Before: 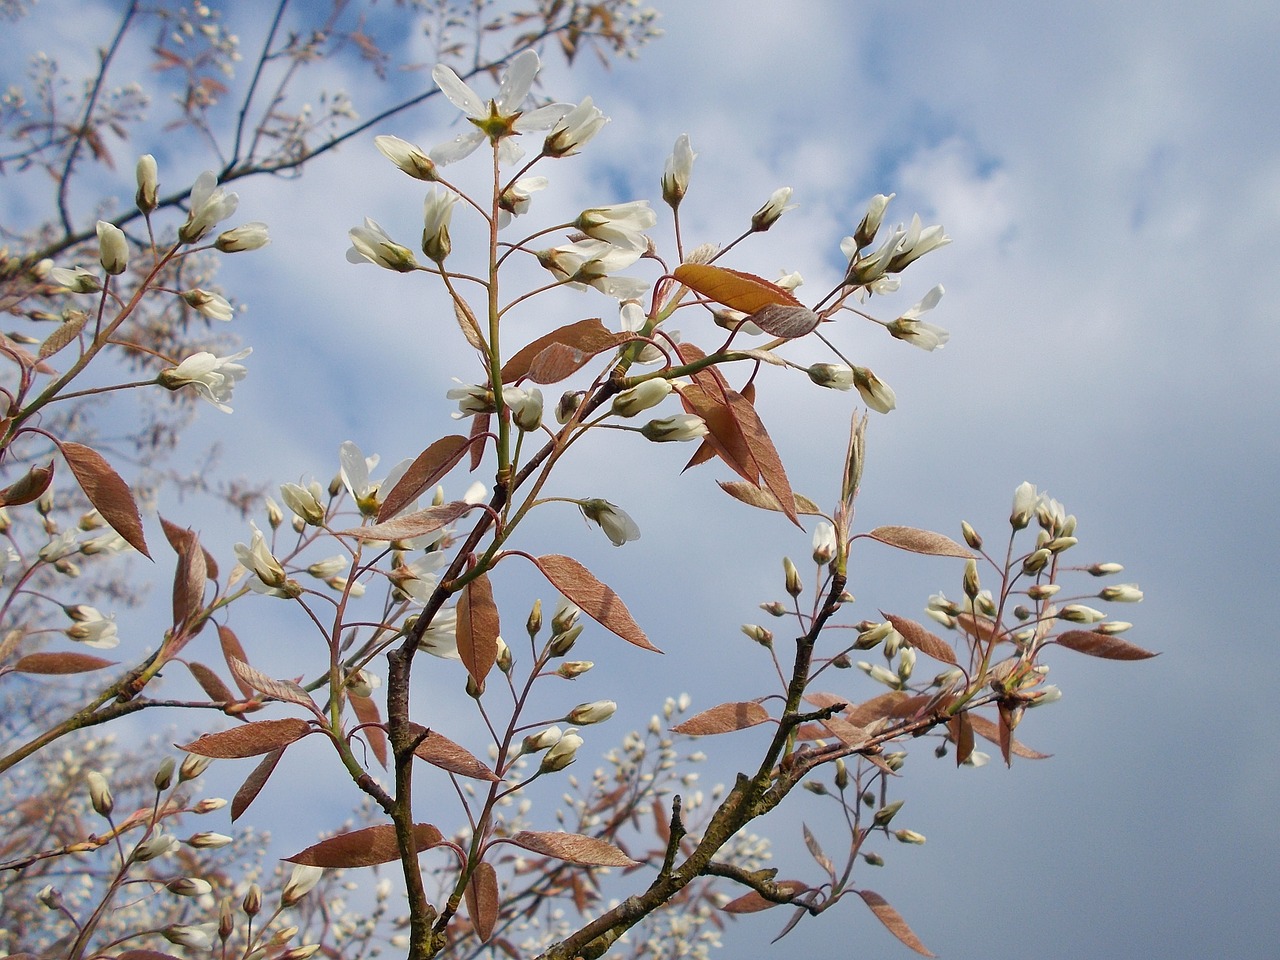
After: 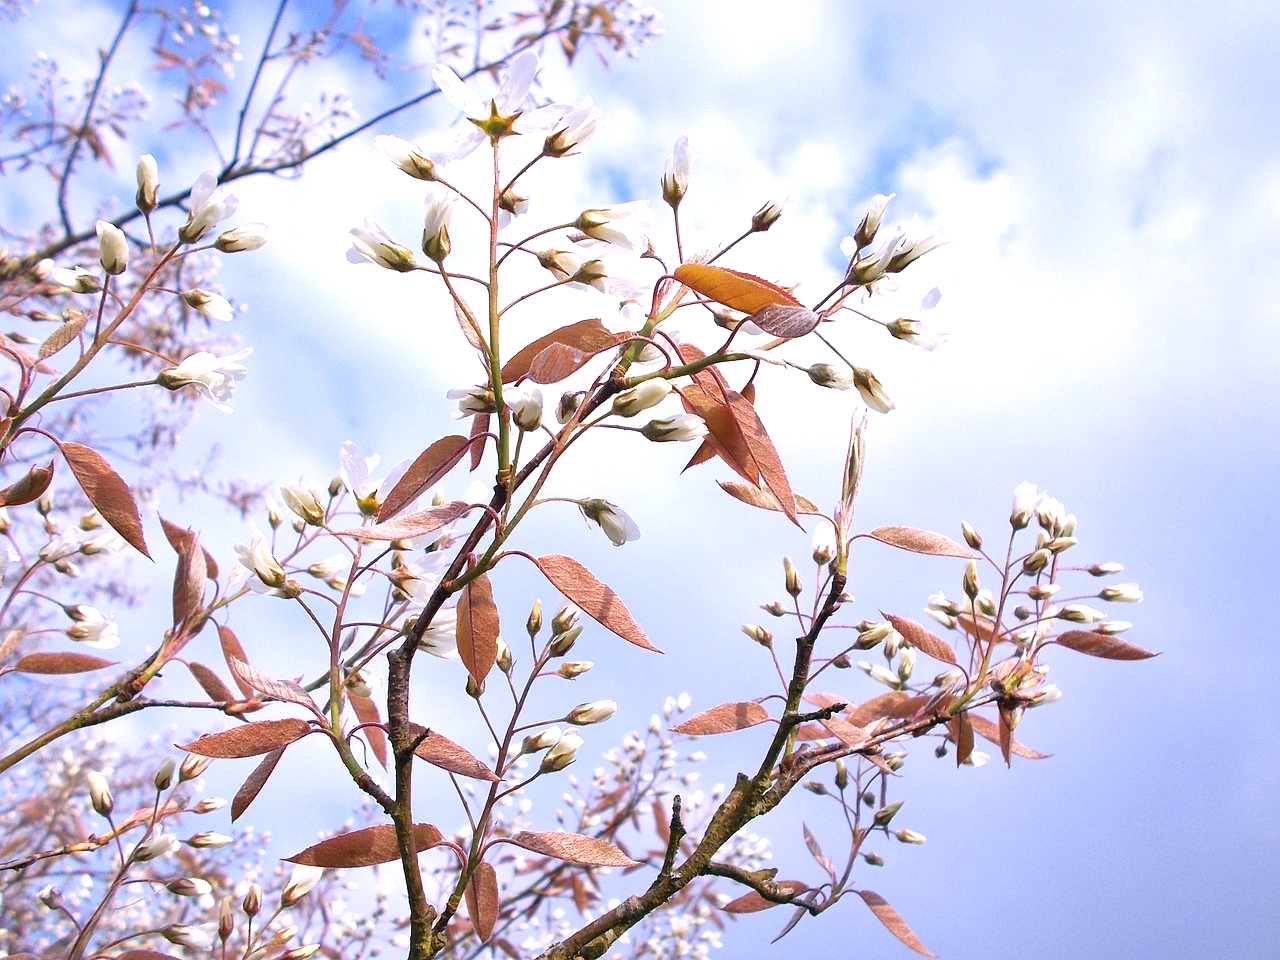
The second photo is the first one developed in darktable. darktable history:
white balance: red 1.042, blue 1.17
exposure: black level correction -0.001, exposure 0.9 EV, compensate exposure bias true, compensate highlight preservation false
